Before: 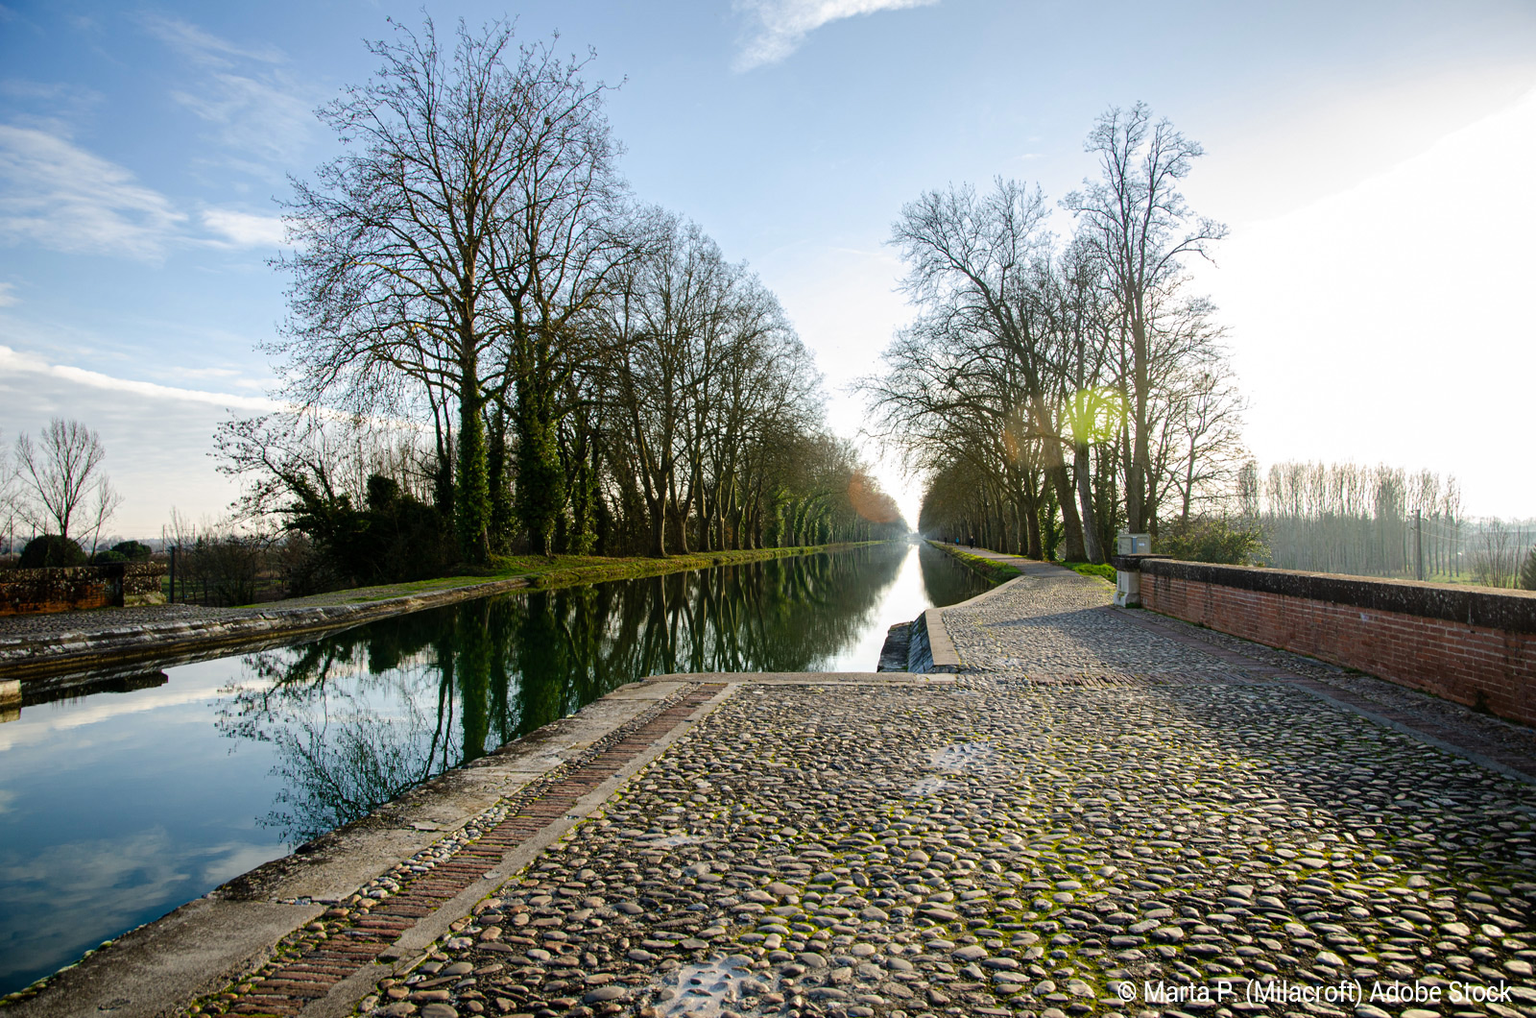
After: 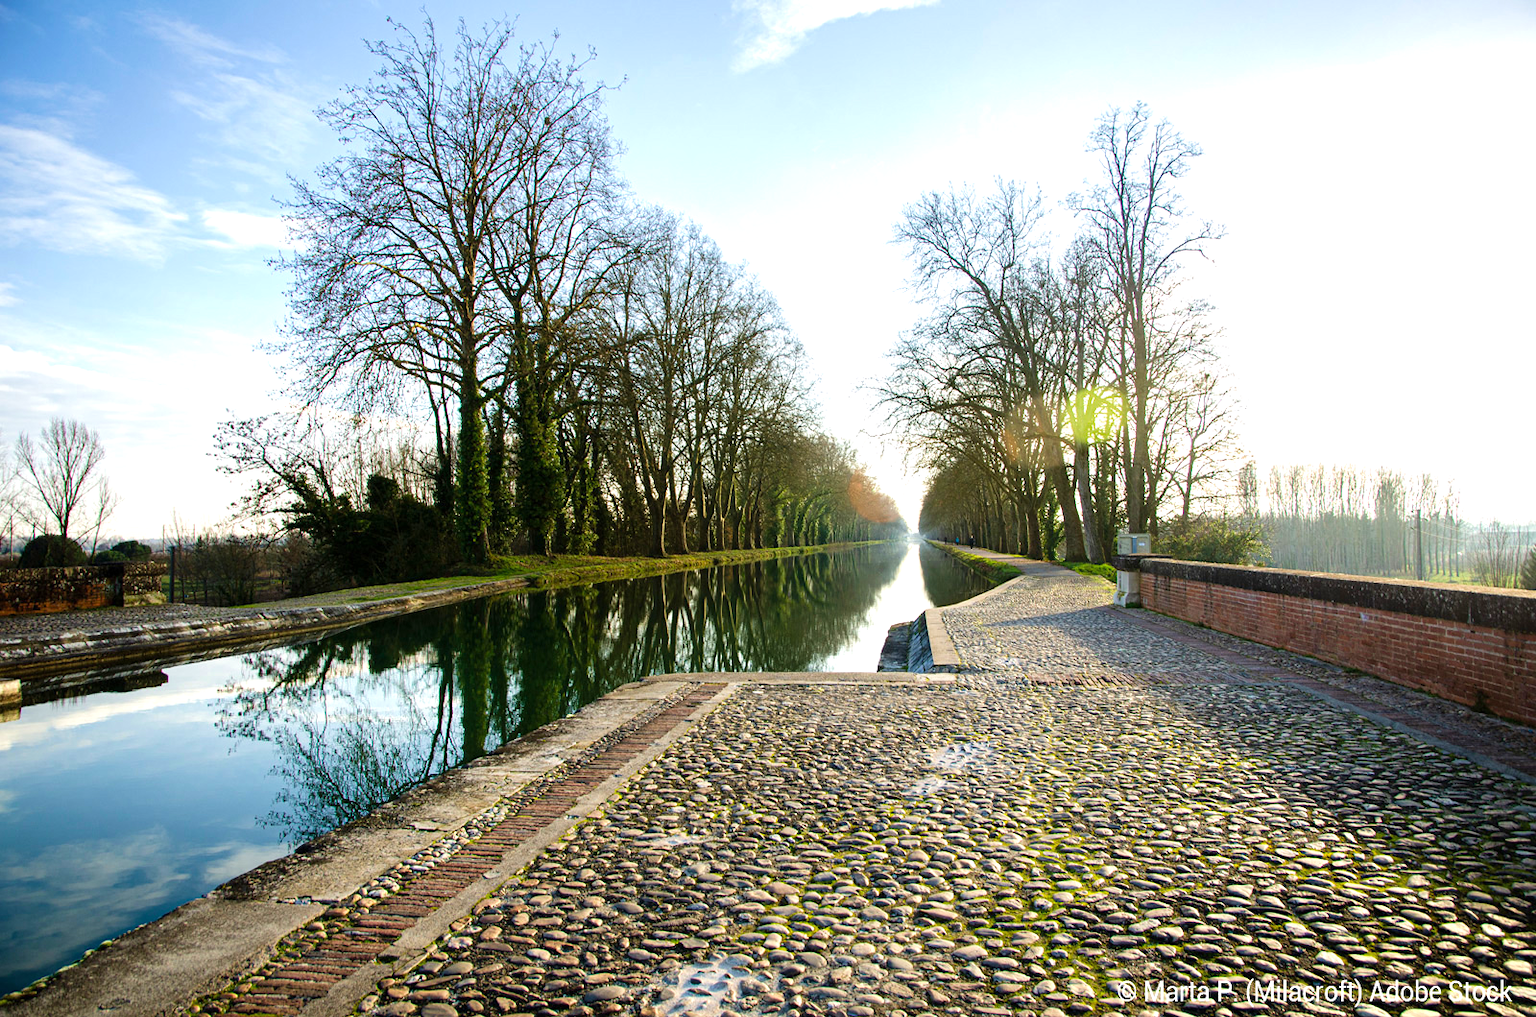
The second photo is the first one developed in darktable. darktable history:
velvia: on, module defaults
exposure: exposure 0.6 EV, compensate highlight preservation false
